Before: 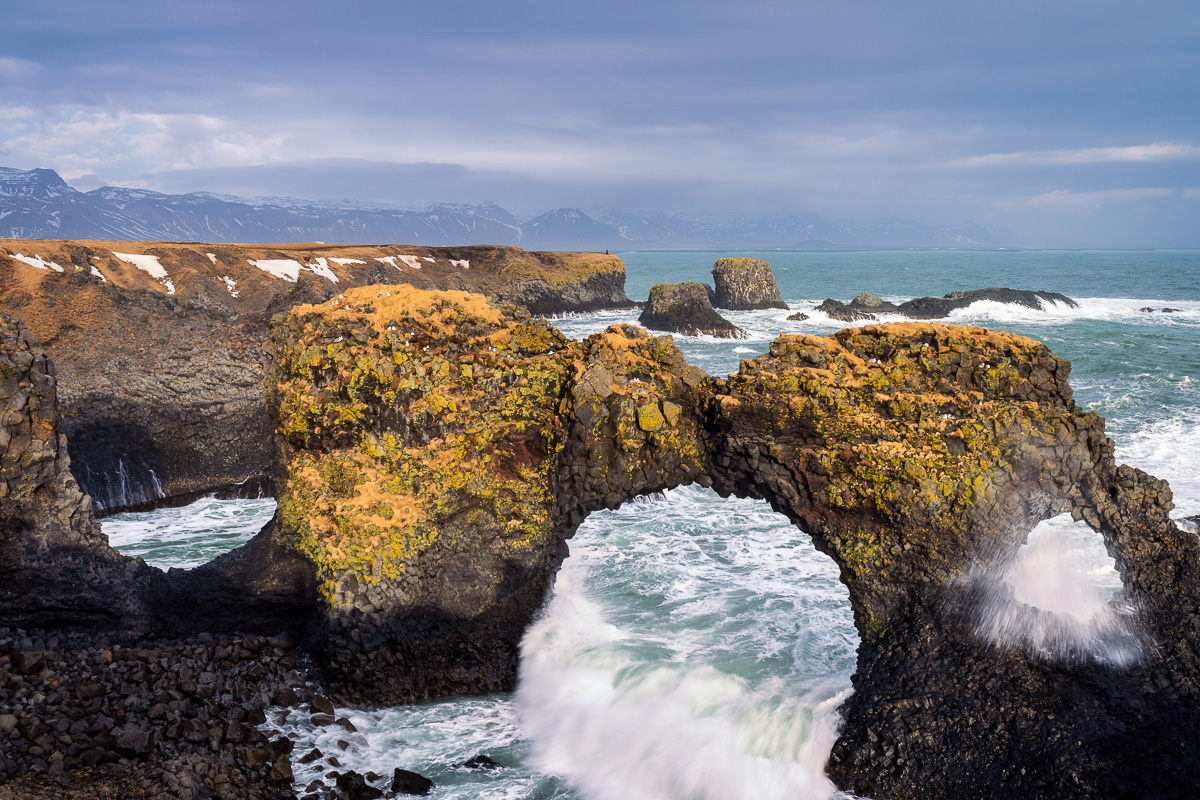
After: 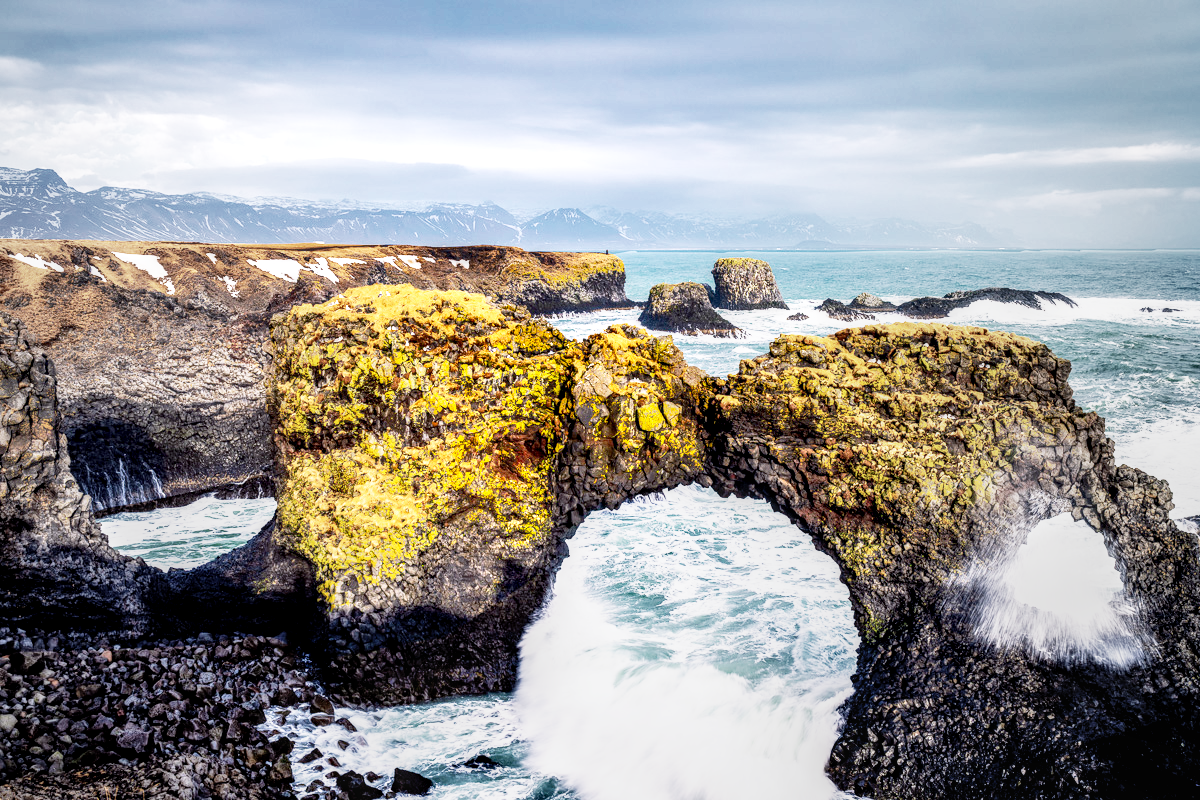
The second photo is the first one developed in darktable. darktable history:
color balance rgb: shadows lift › chroma 2%, shadows lift › hue 217.2°, power › hue 60°, highlights gain › chroma 1%, highlights gain › hue 69.6°, global offset › luminance -0.5%, perceptual saturation grading › global saturation 15%, global vibrance 15%
local contrast: highlights 25%, detail 150%
exposure: exposure 0.3 EV, compensate highlight preservation false
shadows and highlights: soften with gaussian
vignetting: fall-off start 18.21%, fall-off radius 137.95%, brightness -0.207, center (-0.078, 0.066), width/height ratio 0.62, shape 0.59
base curve: curves: ch0 [(0, 0) (0.012, 0.01) (0.073, 0.168) (0.31, 0.711) (0.645, 0.957) (1, 1)], preserve colors none
color calibration: illuminant as shot in camera, x 0.358, y 0.373, temperature 4628.91 K
